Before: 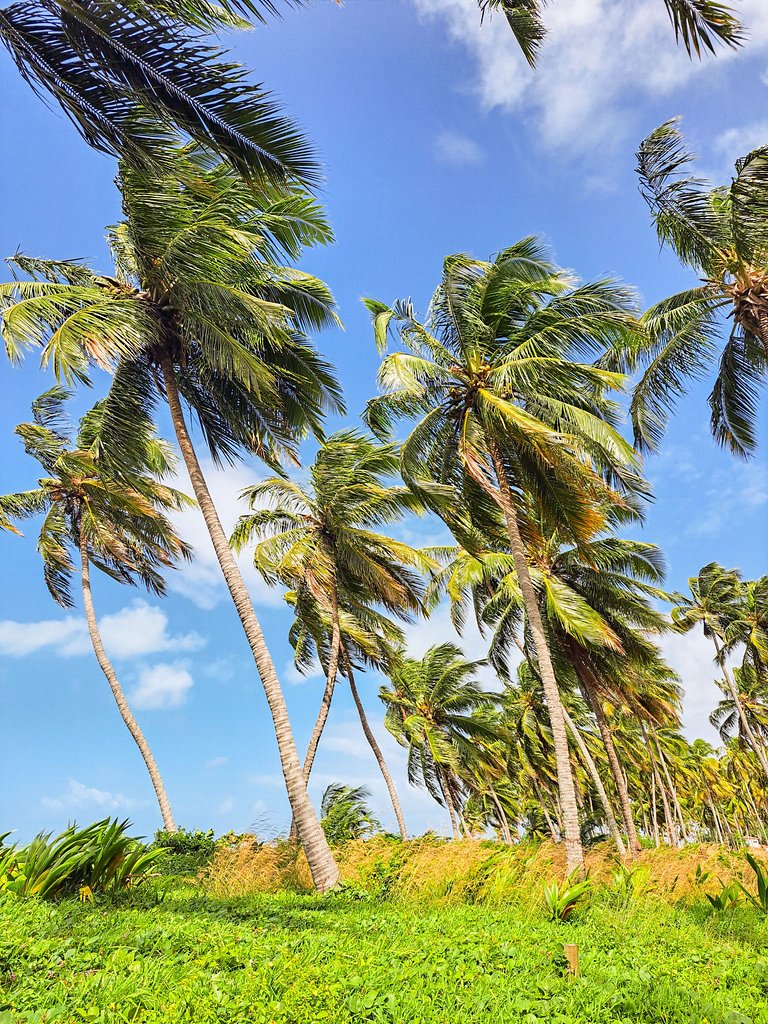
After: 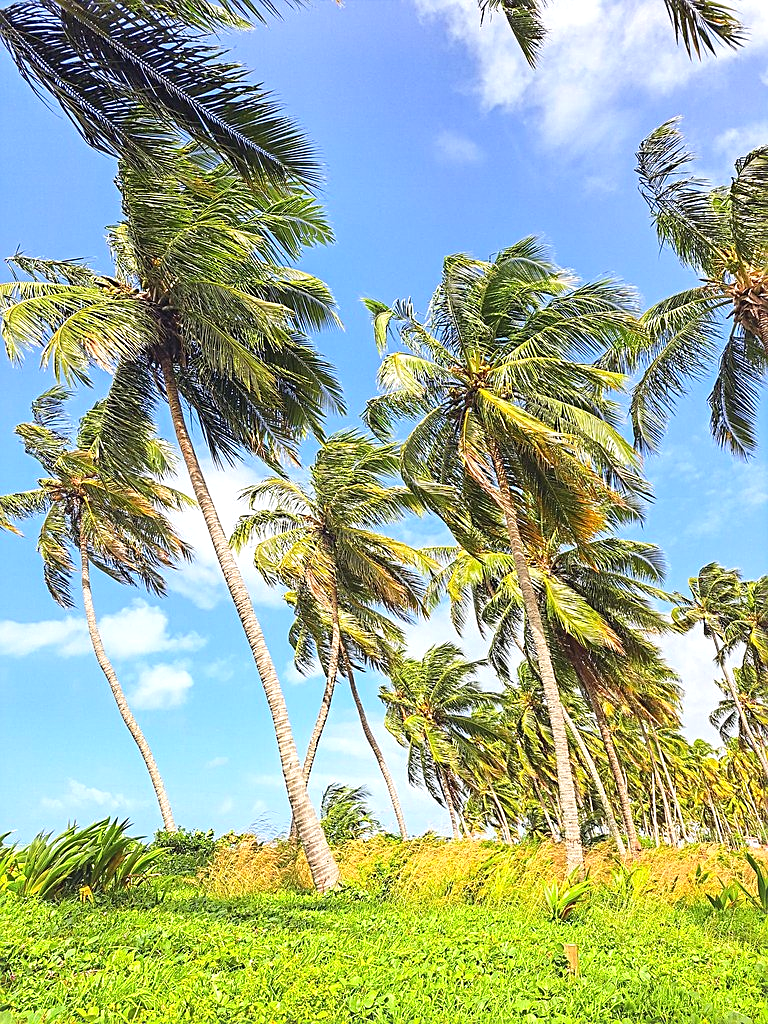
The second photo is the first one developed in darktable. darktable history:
sharpen: on, module defaults
contrast equalizer: y [[0.439, 0.44, 0.442, 0.457, 0.493, 0.498], [0.5 ×6], [0.5 ×6], [0 ×6], [0 ×6]], mix 0.76
exposure: black level correction 0, exposure 0.5 EV, compensate exposure bias true, compensate highlight preservation false
